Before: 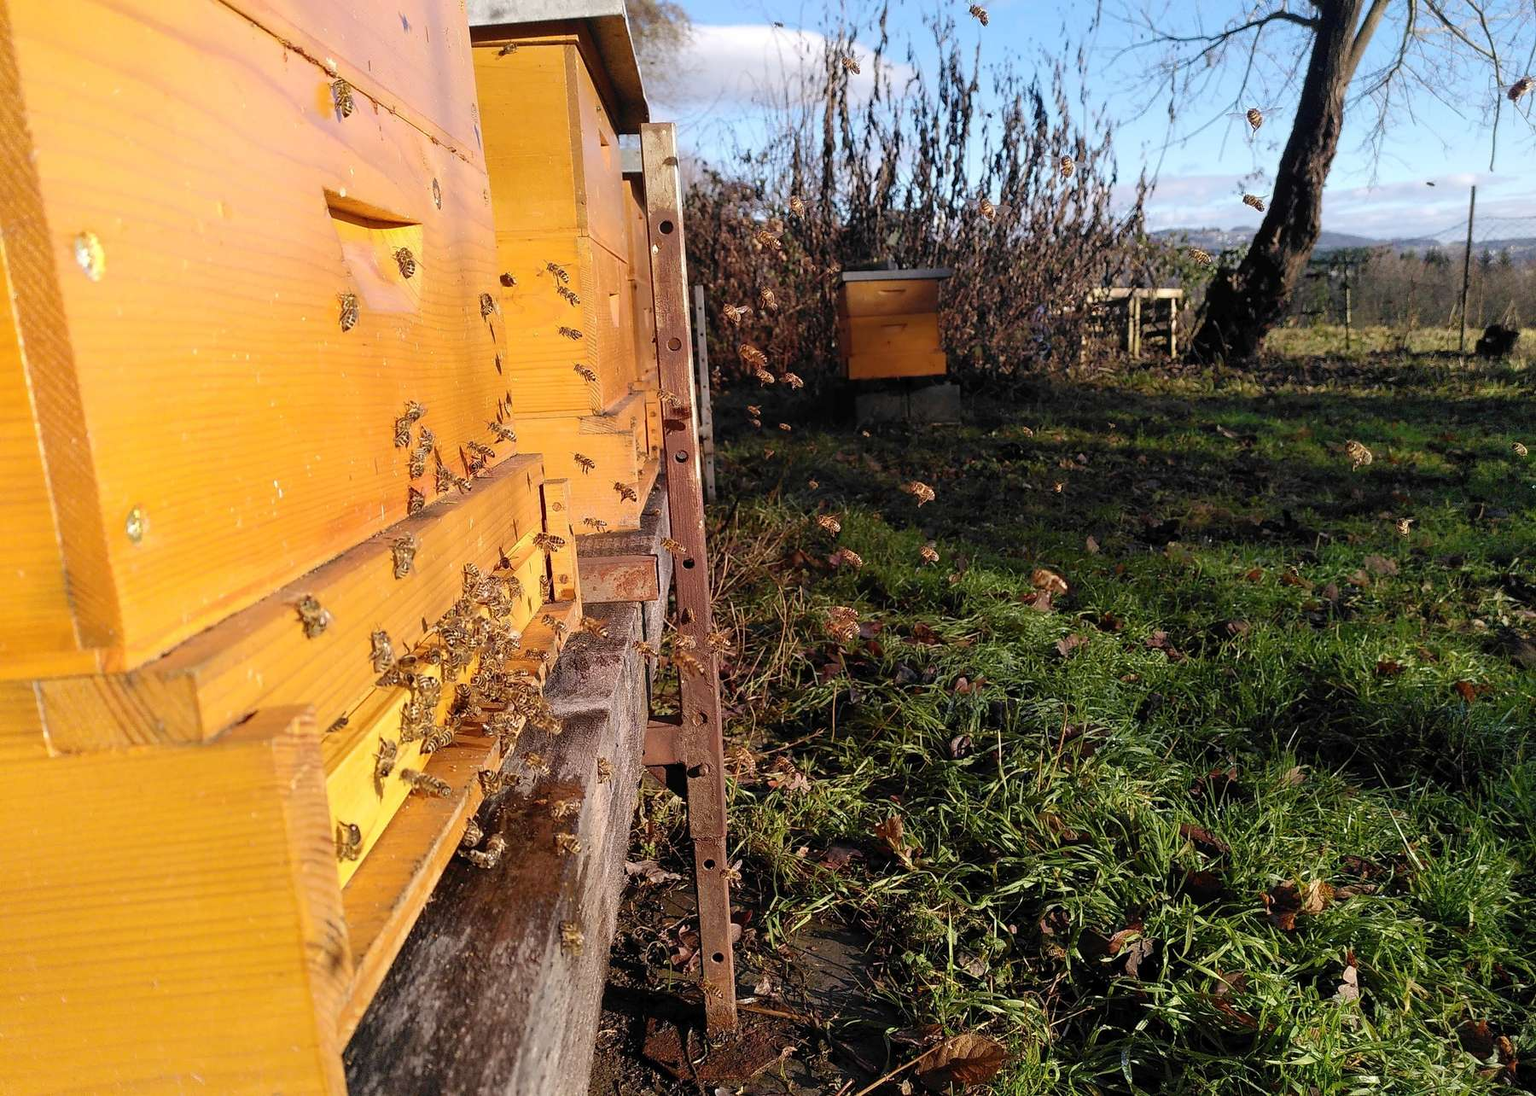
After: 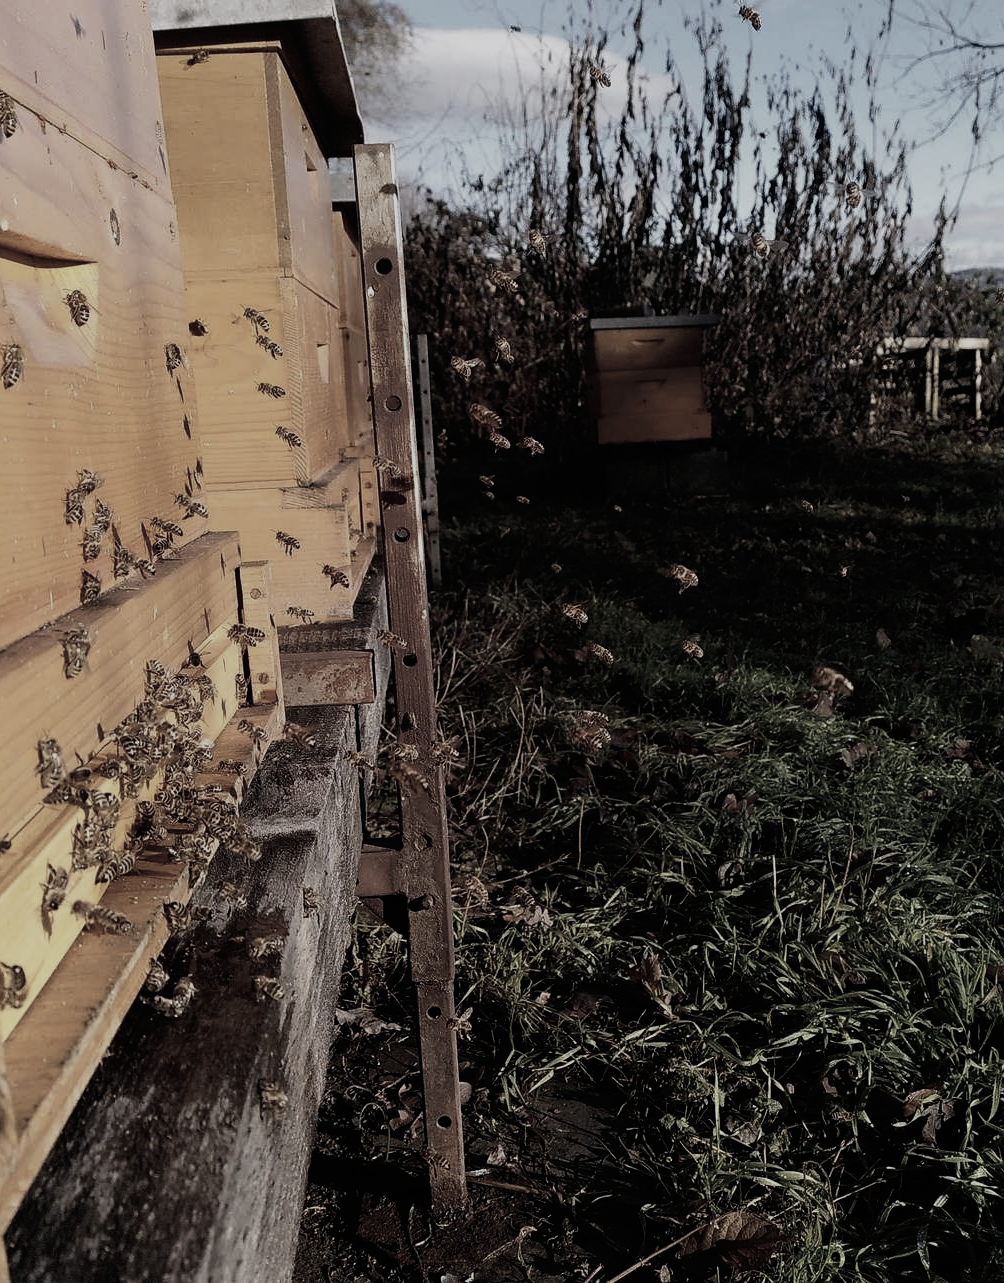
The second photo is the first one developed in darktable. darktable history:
color zones: curves: ch1 [(0, 0.153) (0.143, 0.15) (0.286, 0.151) (0.429, 0.152) (0.571, 0.152) (0.714, 0.151) (0.857, 0.151) (1, 0.153)]
crop: left 22.065%, right 22.138%, bottom 0.003%
exposure: exposure -1.968 EV, compensate highlight preservation false
base curve: curves: ch0 [(0, 0) (0.007, 0.004) (0.027, 0.03) (0.046, 0.07) (0.207, 0.54) (0.442, 0.872) (0.673, 0.972) (1, 1)], preserve colors none
